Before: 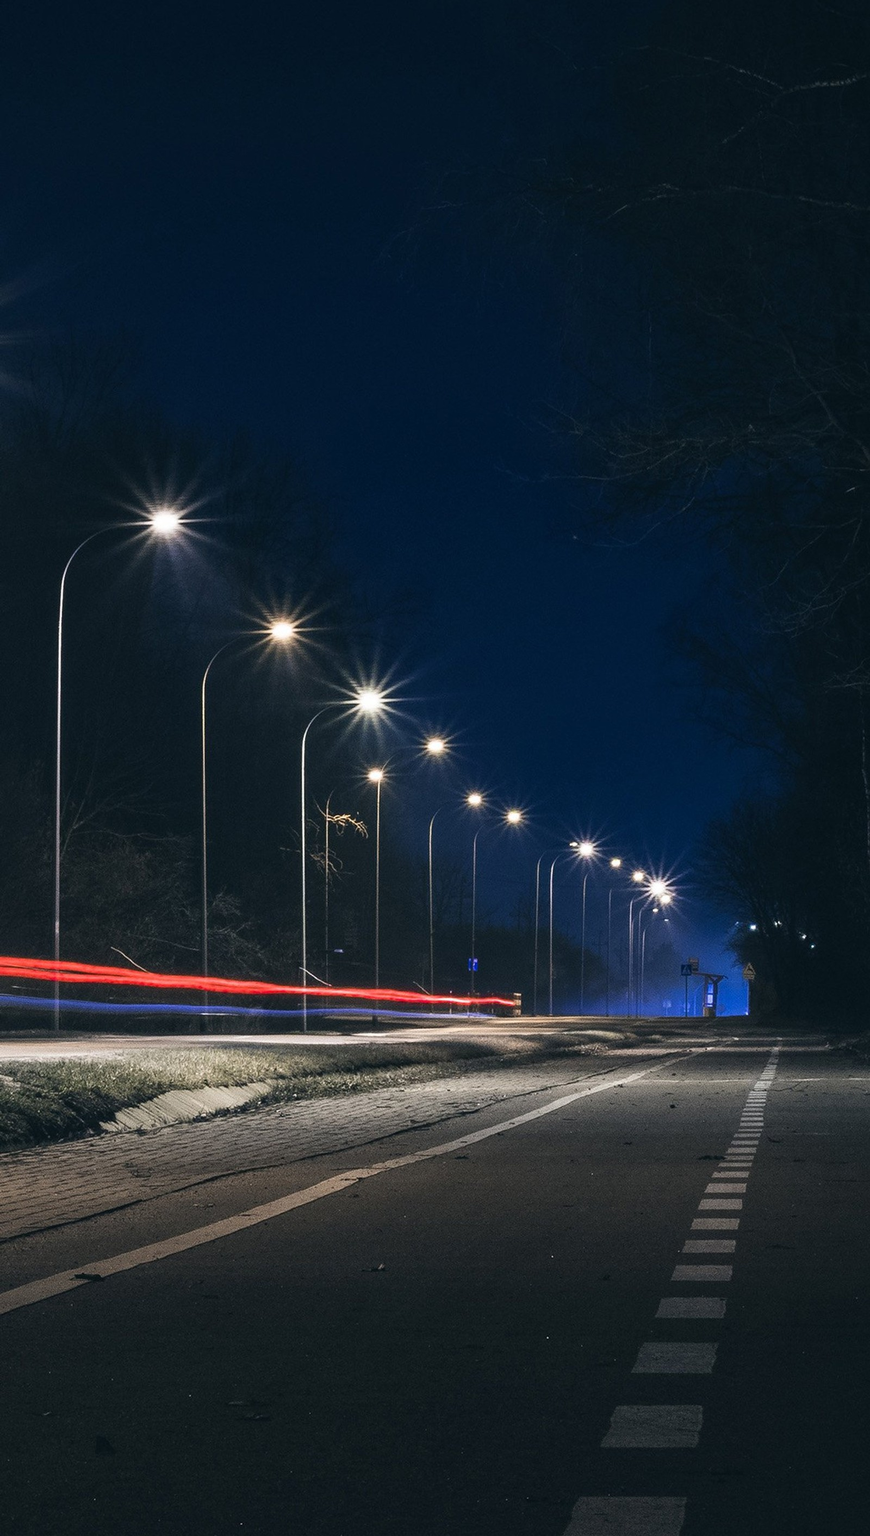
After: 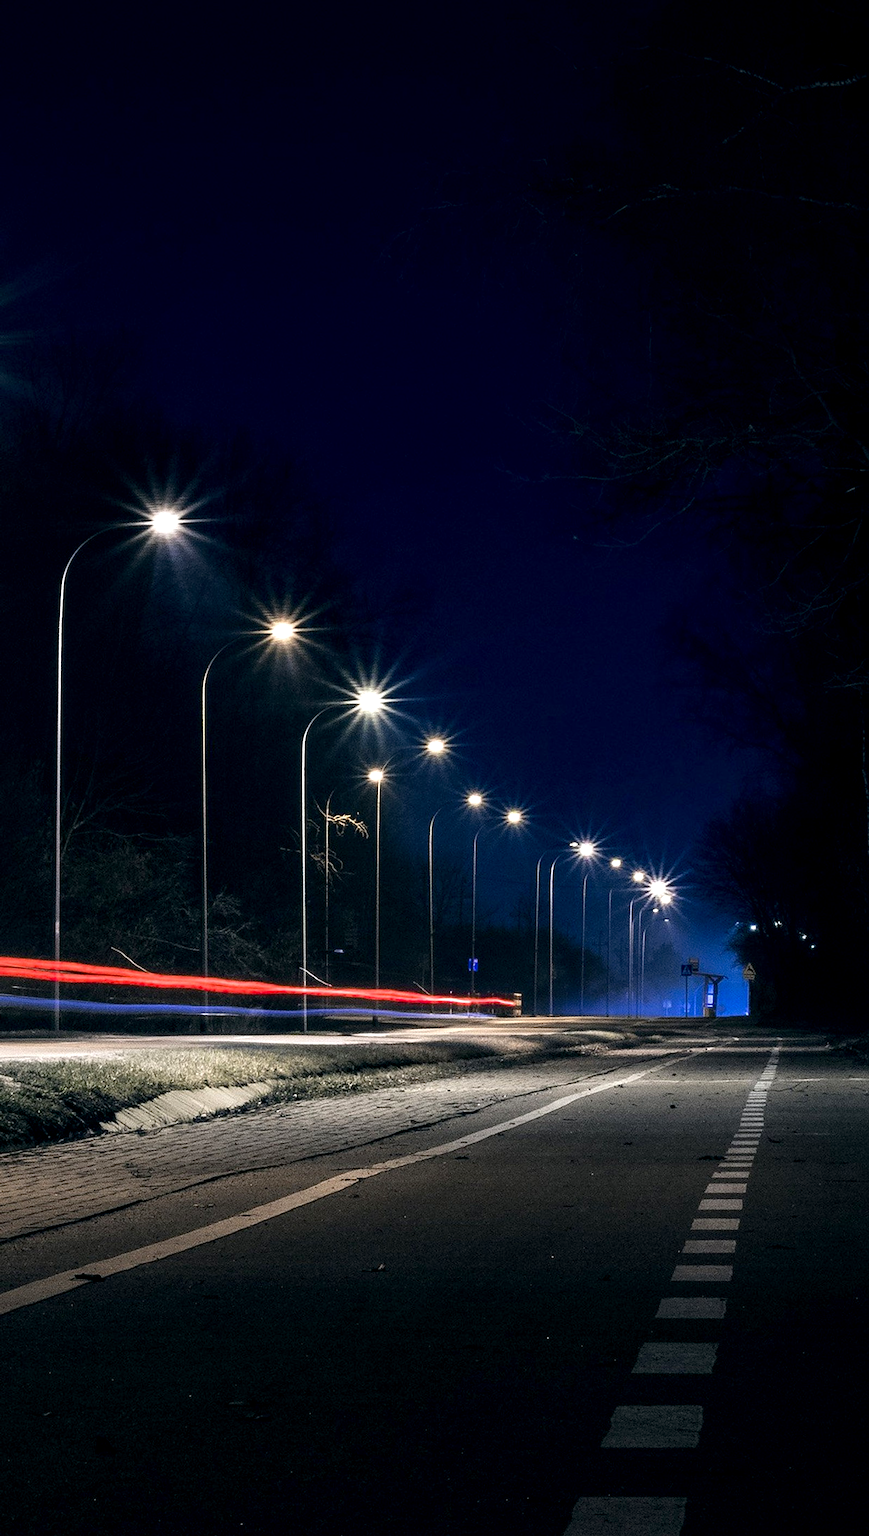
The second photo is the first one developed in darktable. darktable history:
exposure: black level correction 0.01, exposure 0.01 EV, compensate highlight preservation false
tone equalizer: -8 EV -0.392 EV, -7 EV -0.414 EV, -6 EV -0.34 EV, -5 EV -0.26 EV, -3 EV 0.248 EV, -2 EV 0.35 EV, -1 EV 0.365 EV, +0 EV 0.414 EV
